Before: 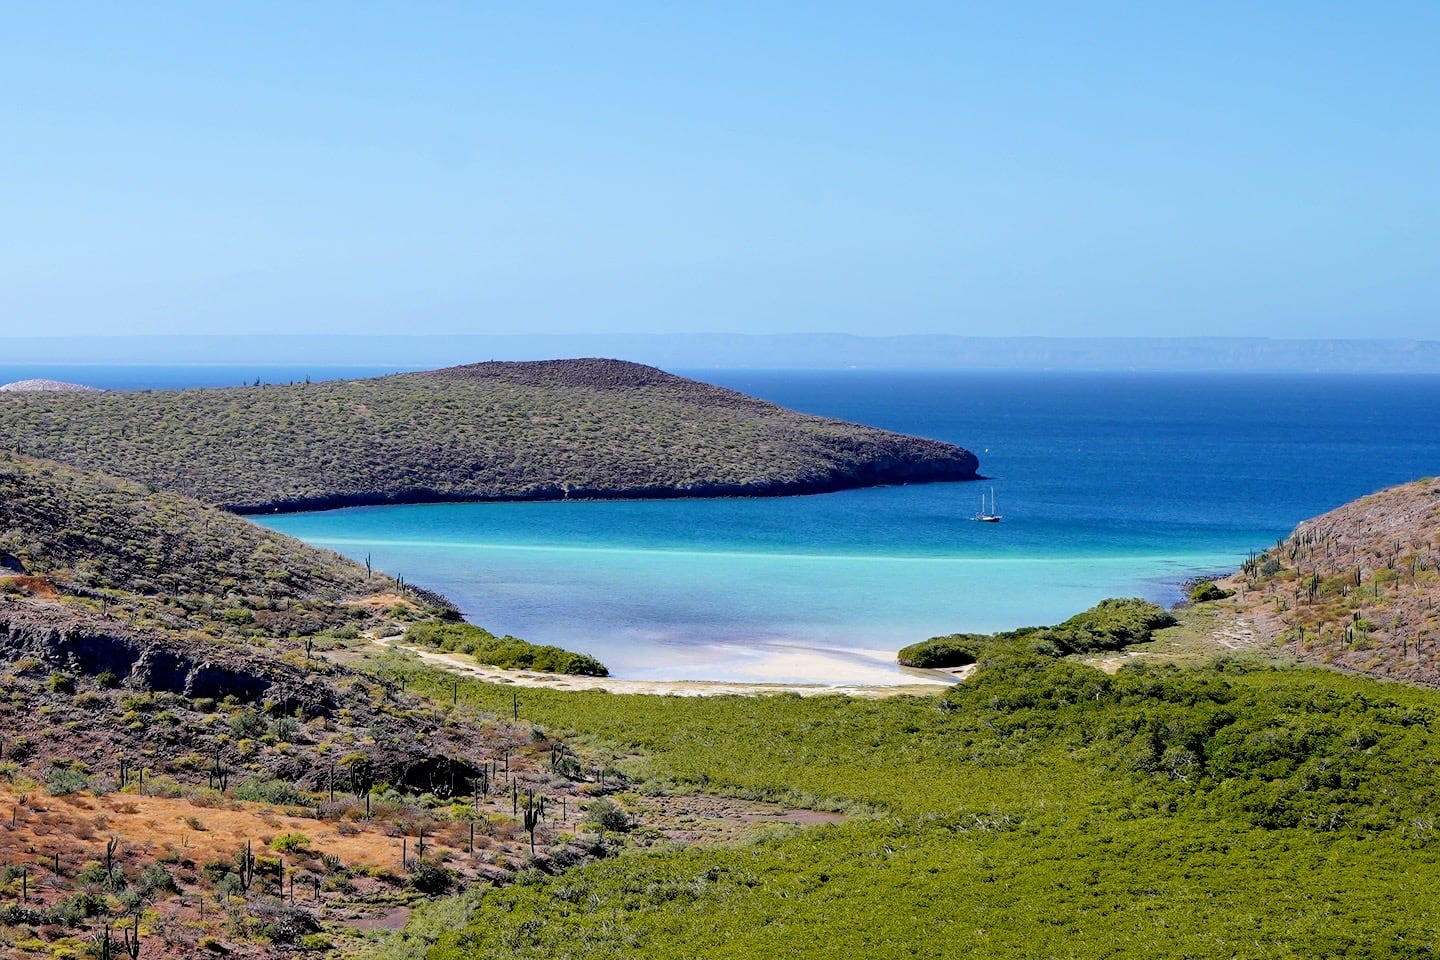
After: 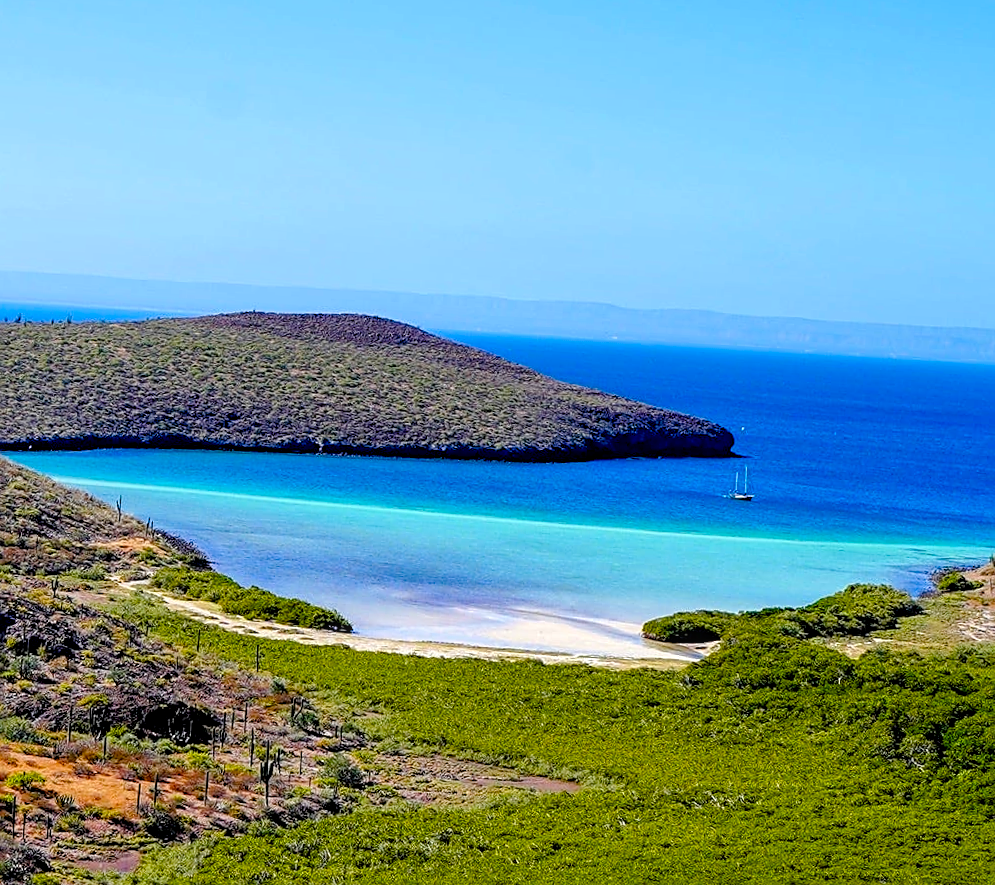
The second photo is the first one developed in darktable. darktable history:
crop and rotate: angle -3.27°, left 14.277%, top 0.028%, right 10.766%, bottom 0.028%
color correction: saturation 1.34
sharpen: on, module defaults
color balance rgb: perceptual saturation grading › global saturation 20%, perceptual saturation grading › highlights -25%, perceptual saturation grading › shadows 50%
local contrast: detail 130%
